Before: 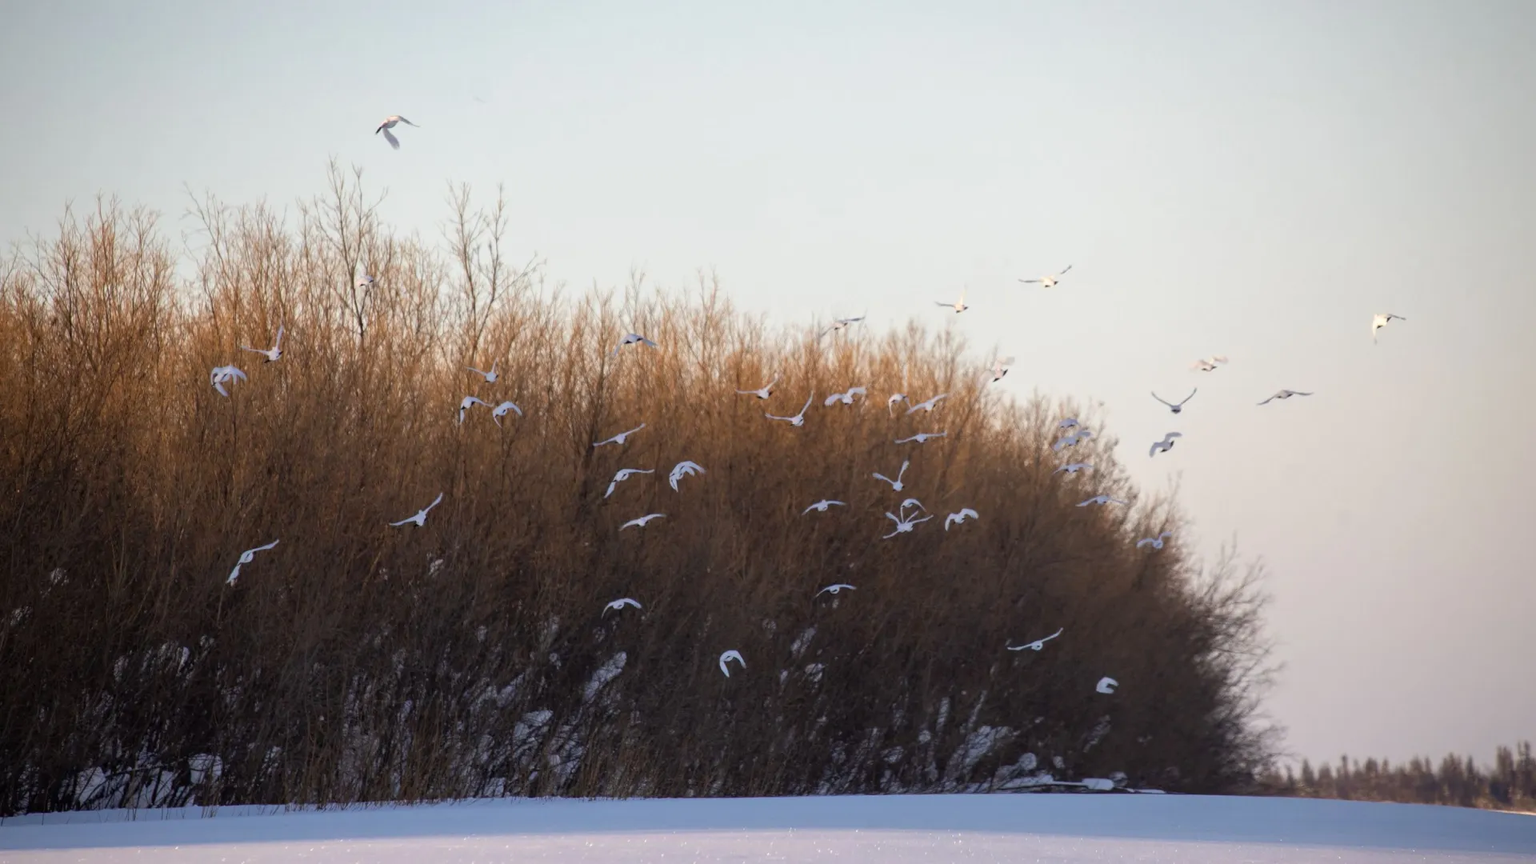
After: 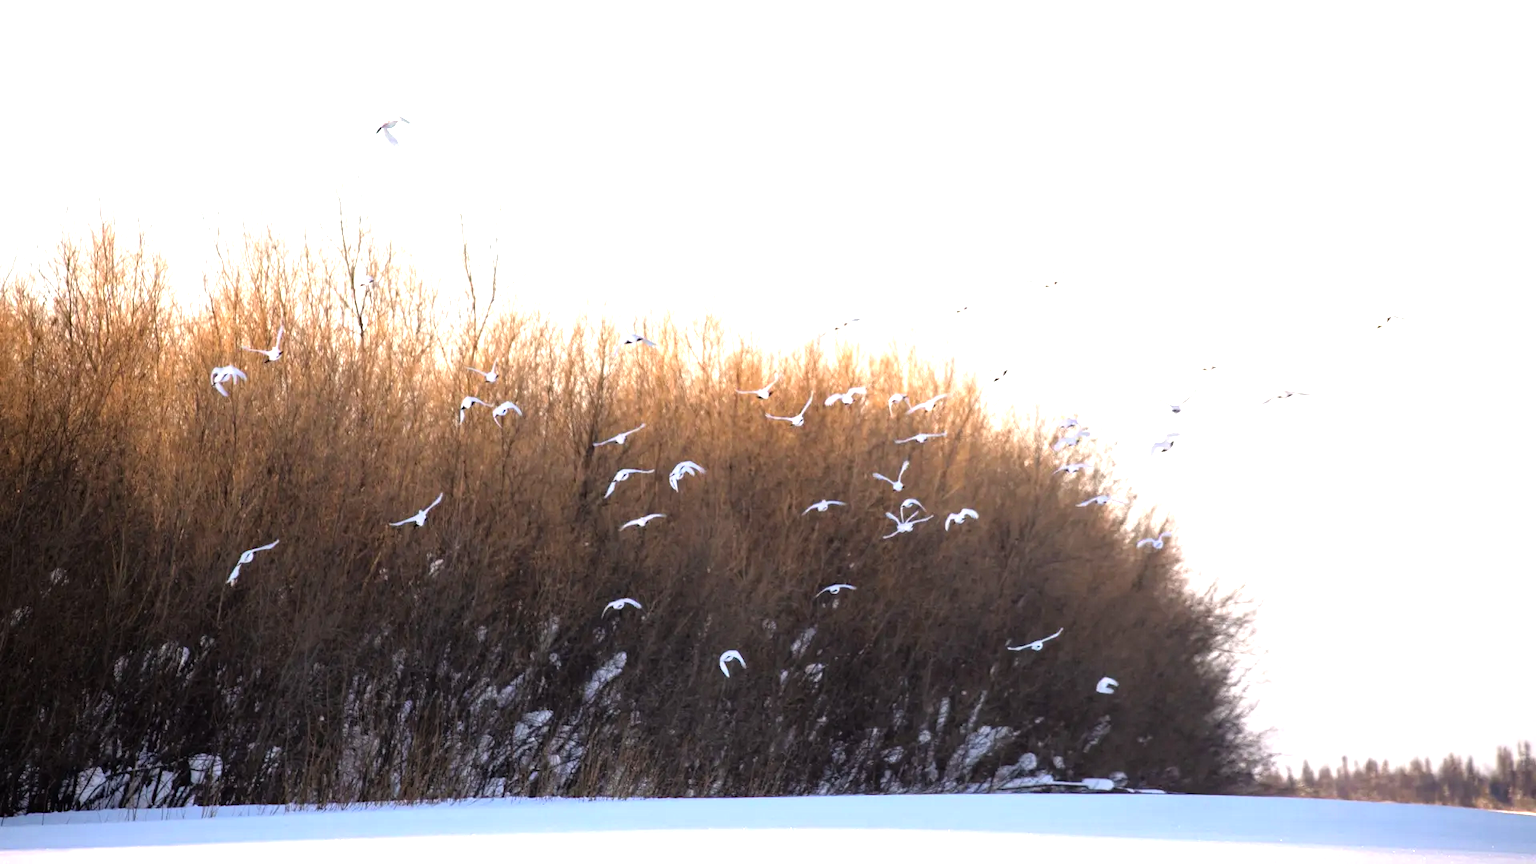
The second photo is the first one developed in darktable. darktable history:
exposure: black level correction 0, exposure 0.701 EV, compensate exposure bias true, compensate highlight preservation false
tone equalizer: -8 EV -0.767 EV, -7 EV -0.721 EV, -6 EV -0.571 EV, -5 EV -0.414 EV, -3 EV 0.366 EV, -2 EV 0.6 EV, -1 EV 0.686 EV, +0 EV 0.752 EV
